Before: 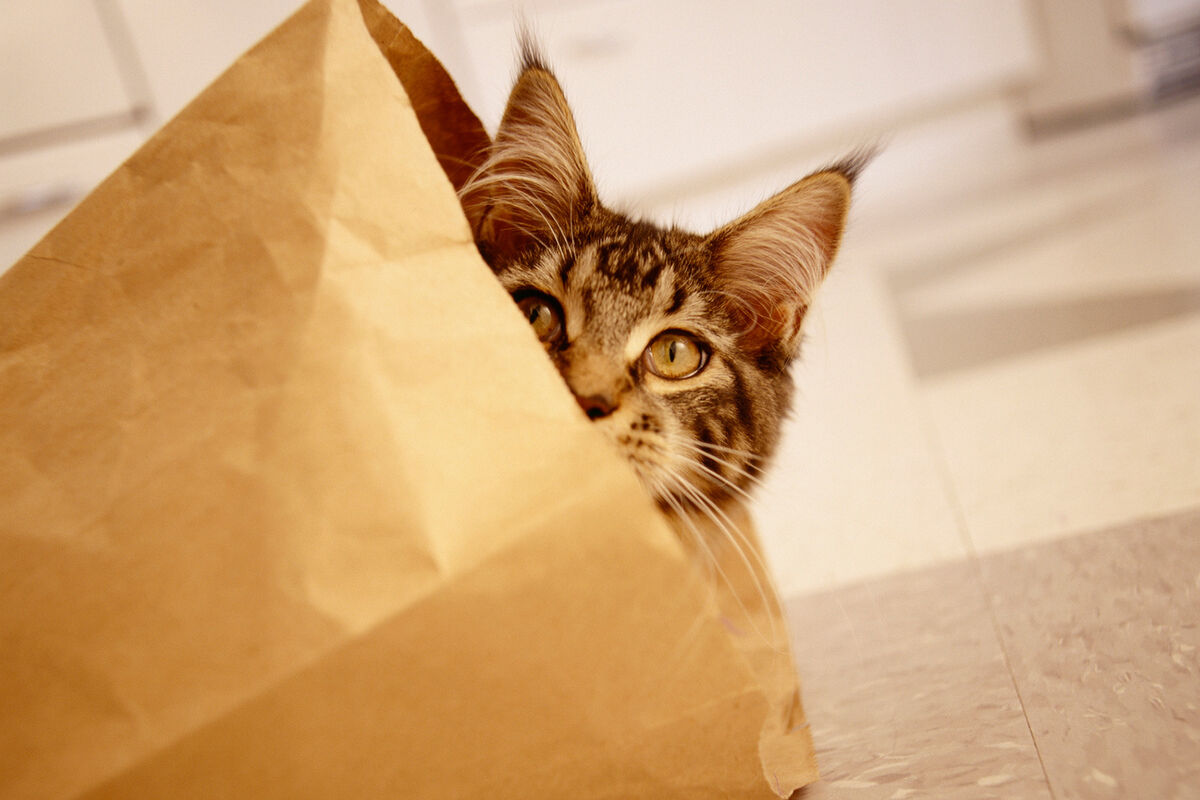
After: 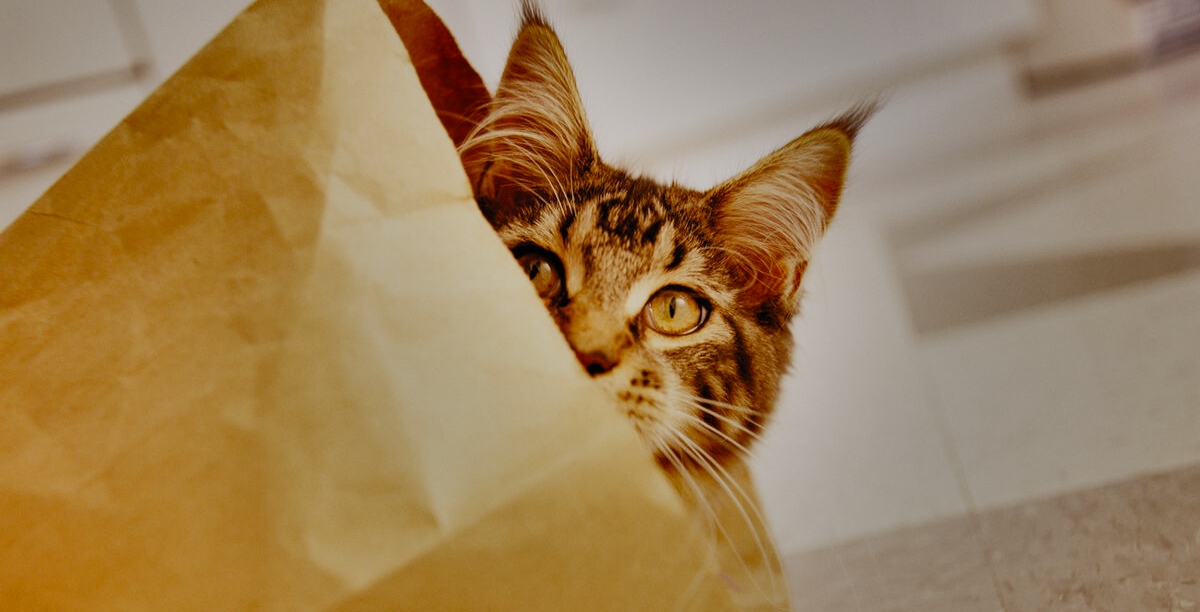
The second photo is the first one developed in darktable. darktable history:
shadows and highlights: shadows 21.01, highlights -82.28, soften with gaussian
crop: top 5.59%, bottom 17.902%
contrast brightness saturation: contrast 0.034, brightness 0.068, saturation 0.128
filmic rgb: black relative exposure -7.65 EV, white relative exposure 4.56 EV, hardness 3.61, preserve chrominance no, color science v5 (2021), contrast in shadows safe, contrast in highlights safe
